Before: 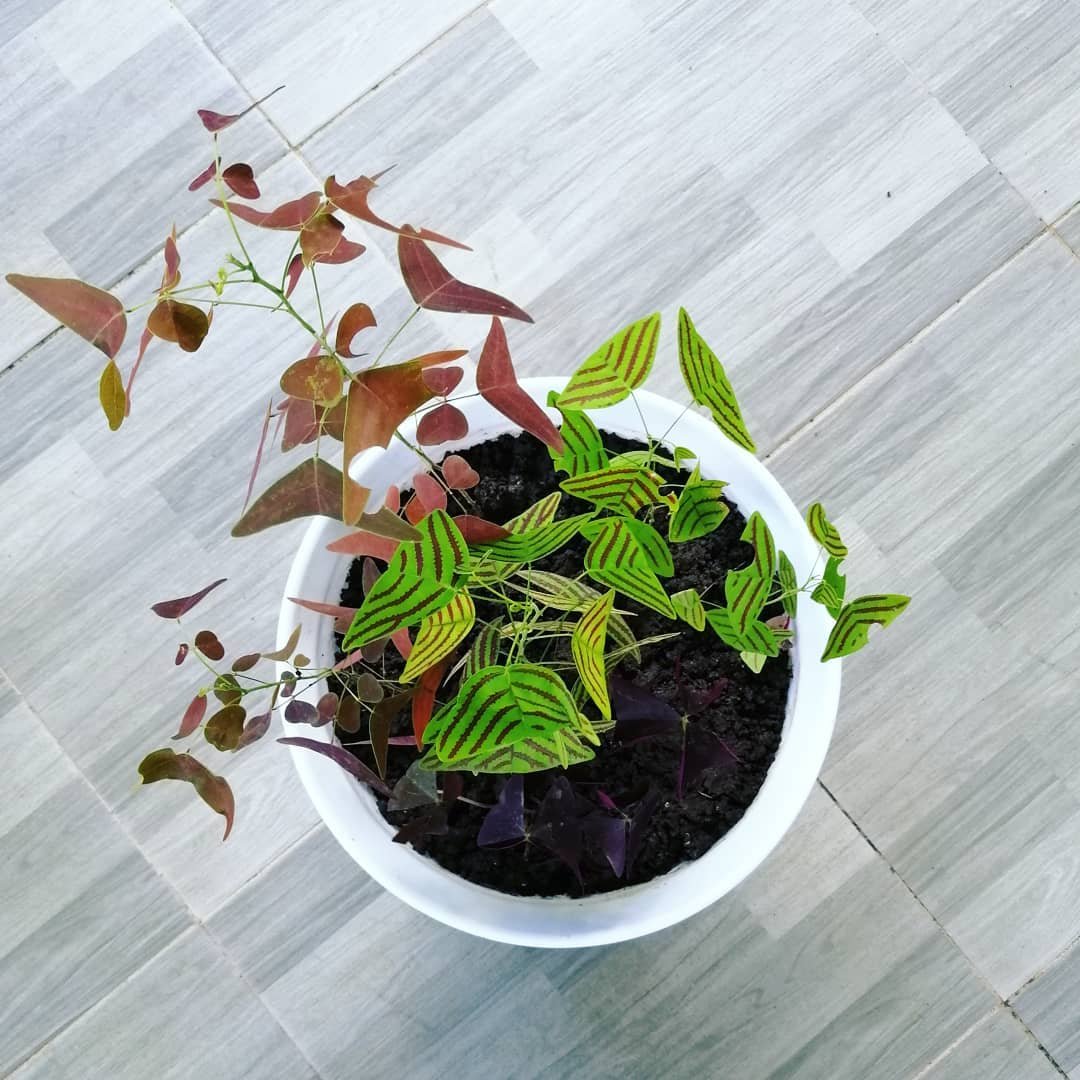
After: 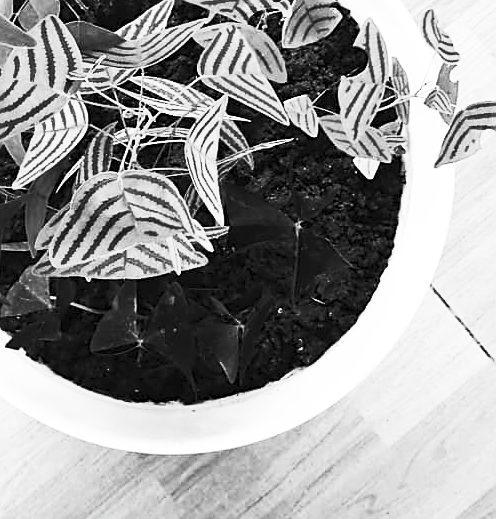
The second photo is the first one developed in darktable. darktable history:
crop: left 35.898%, top 45.829%, right 18.154%, bottom 6.036%
sharpen: on, module defaults
contrast brightness saturation: contrast 0.518, brightness 0.459, saturation -0.998
